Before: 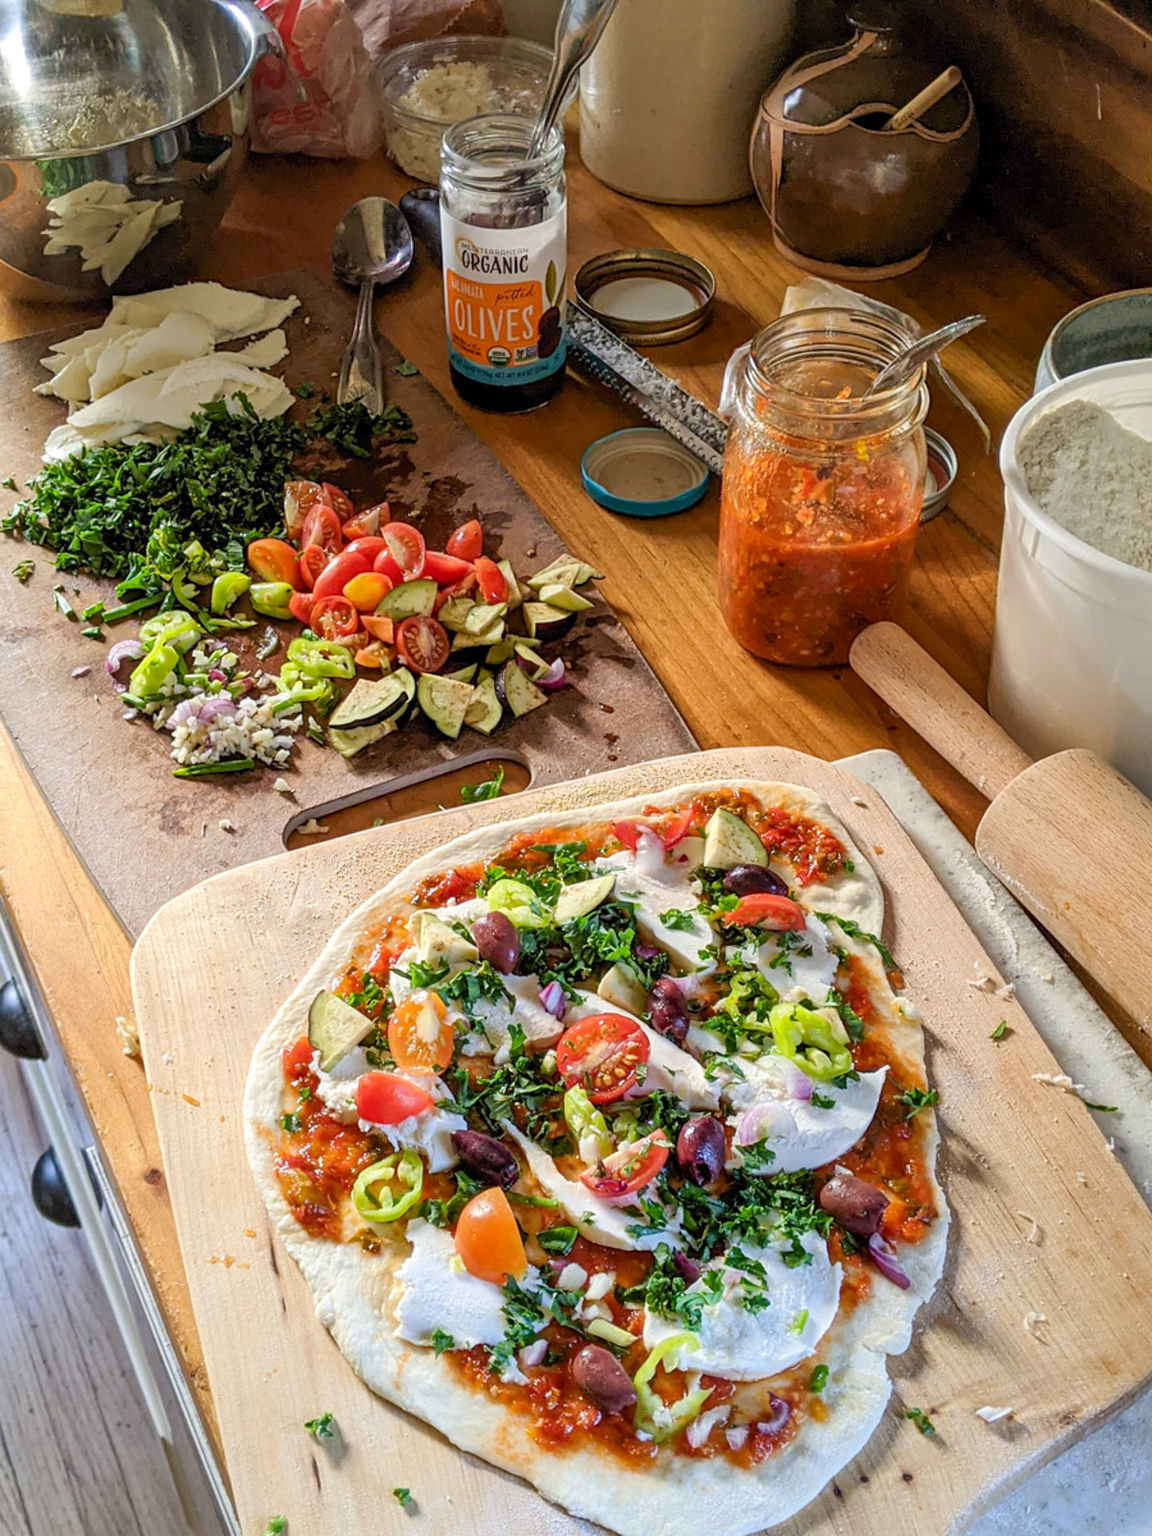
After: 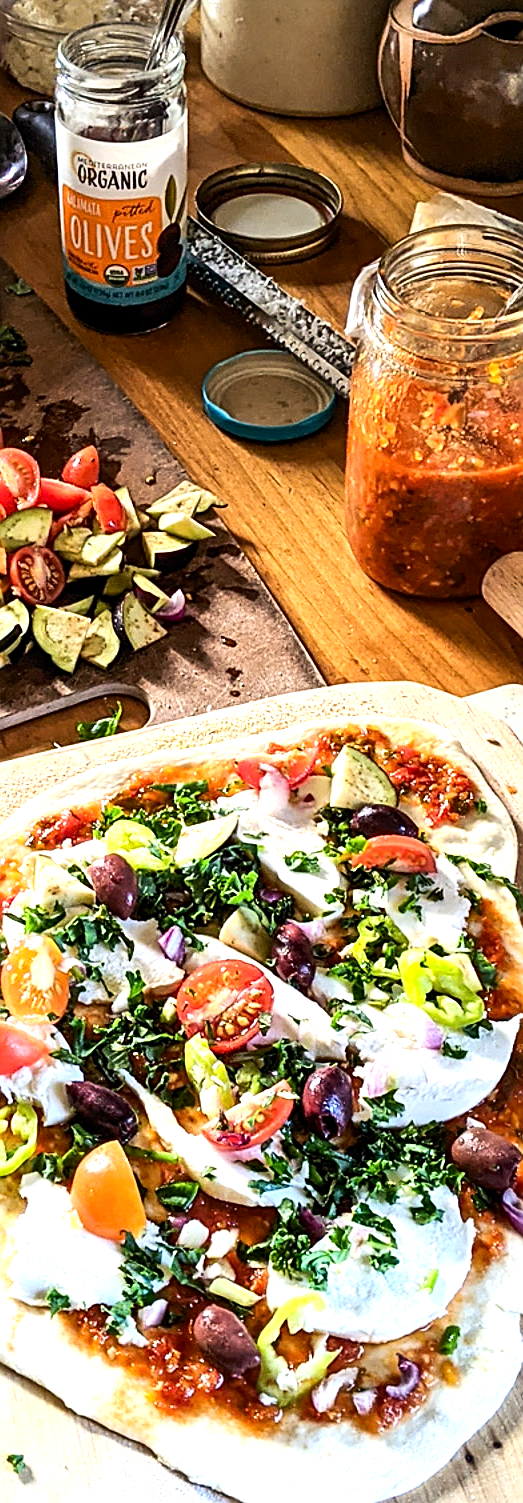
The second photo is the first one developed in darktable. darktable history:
crop: left 33.638%, top 6.043%, right 22.741%
tone equalizer: -8 EV -1.08 EV, -7 EV -0.982 EV, -6 EV -0.896 EV, -5 EV -0.599 EV, -3 EV 0.576 EV, -2 EV 0.844 EV, -1 EV 0.991 EV, +0 EV 1.08 EV, edges refinement/feathering 500, mask exposure compensation -1.57 EV, preserve details no
contrast brightness saturation: contrast 0.096, brightness 0.013, saturation 0.017
sharpen: amount 0.496
